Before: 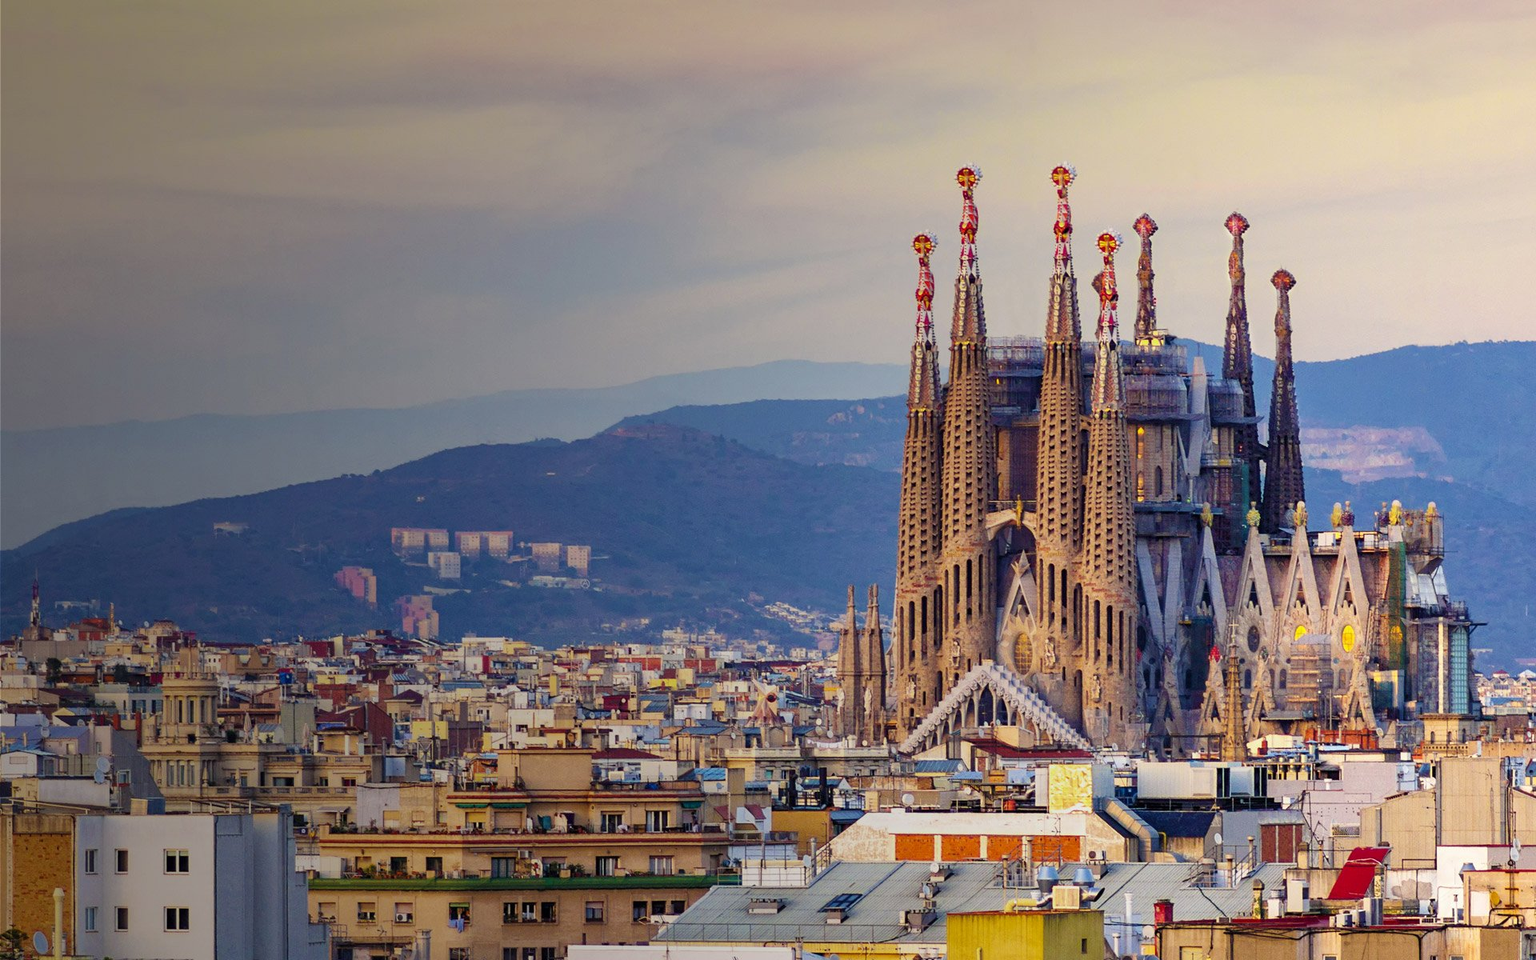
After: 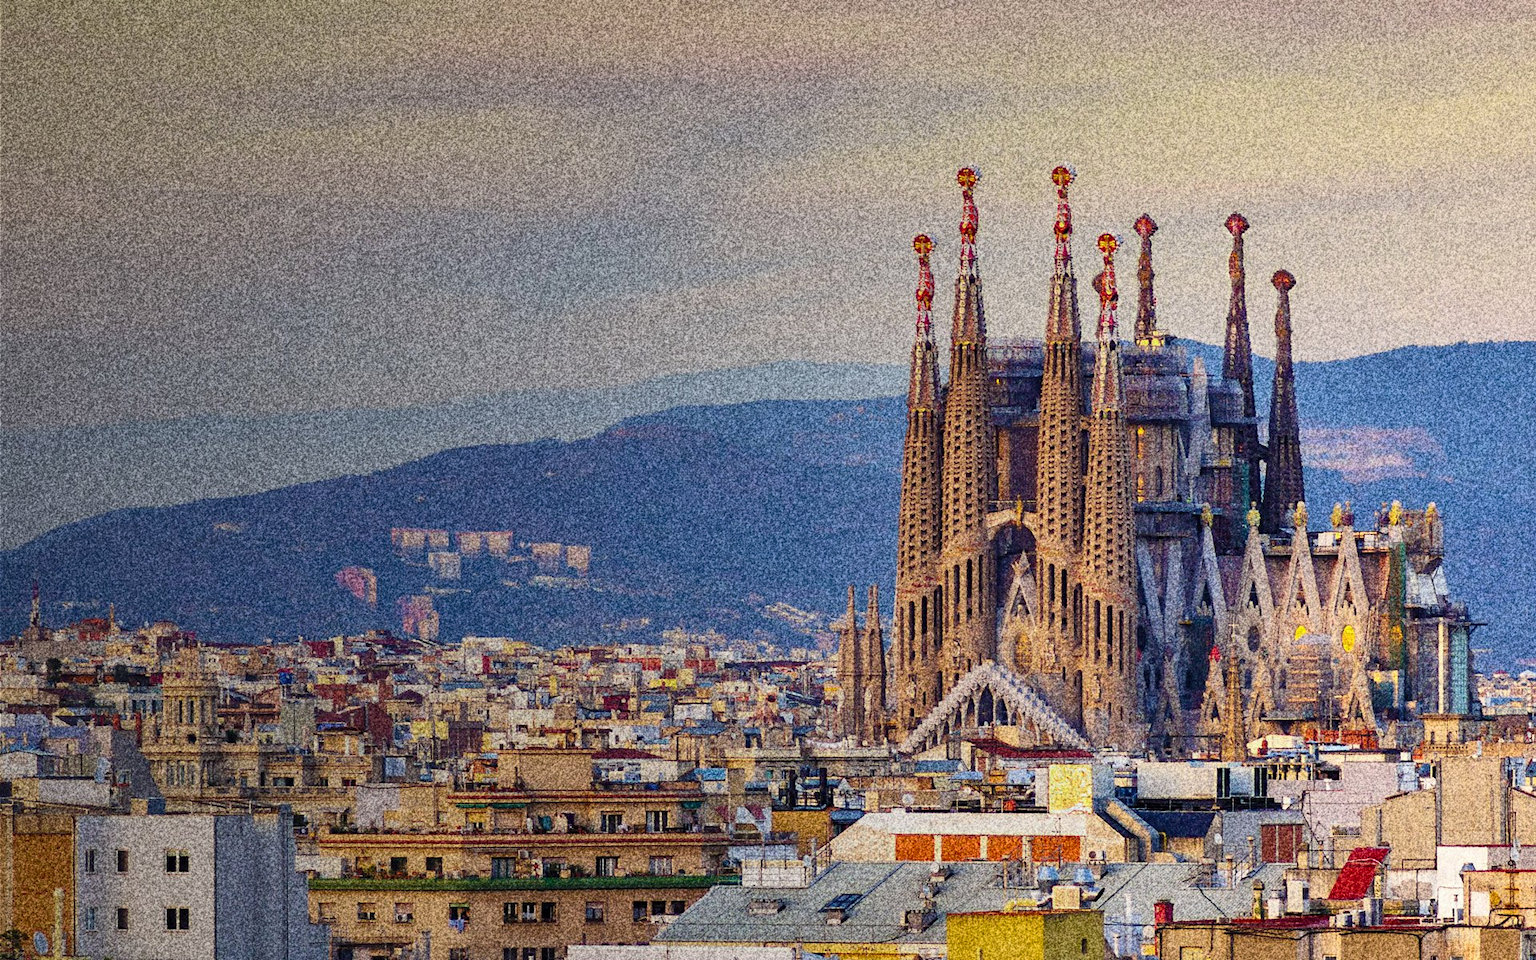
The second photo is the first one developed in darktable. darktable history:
shadows and highlights: soften with gaussian
grain: coarseness 30.02 ISO, strength 100%
